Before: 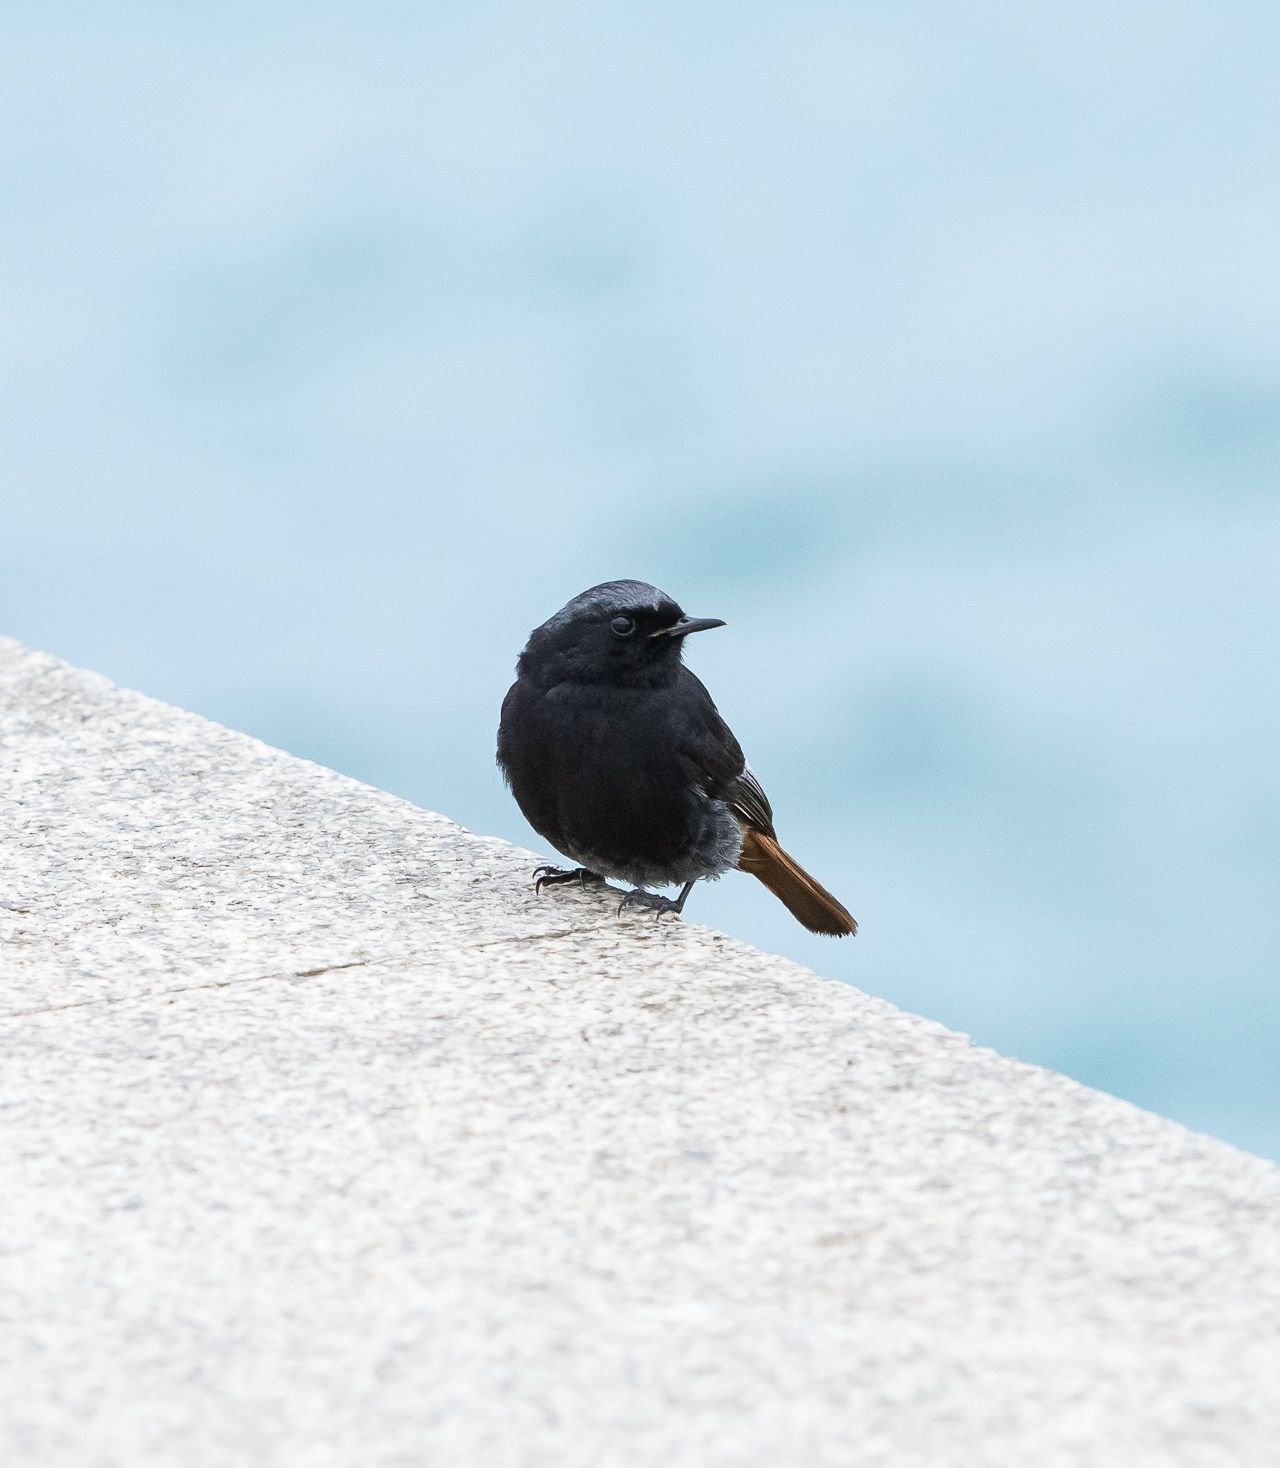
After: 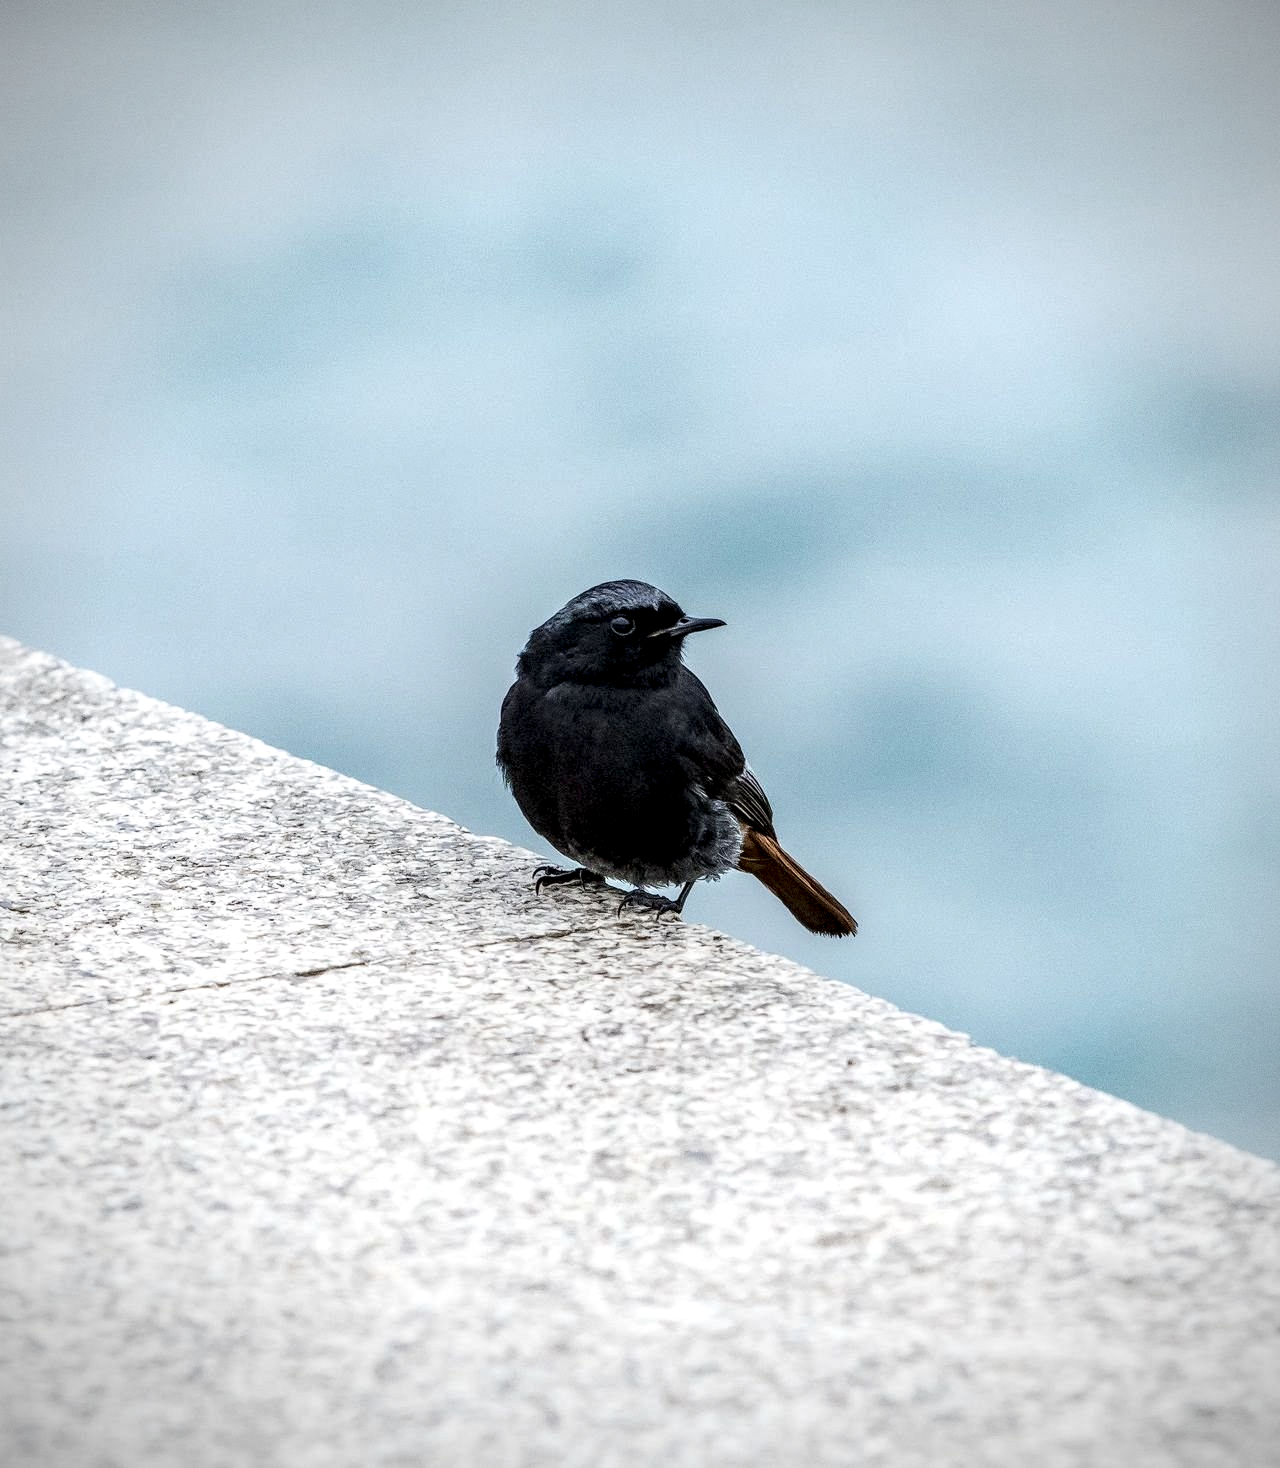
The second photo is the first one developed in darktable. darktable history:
vignetting: fall-off start 74.49%, fall-off radius 65.9%, brightness -0.628, saturation -0.68
local contrast: highlights 20%, detail 197%
